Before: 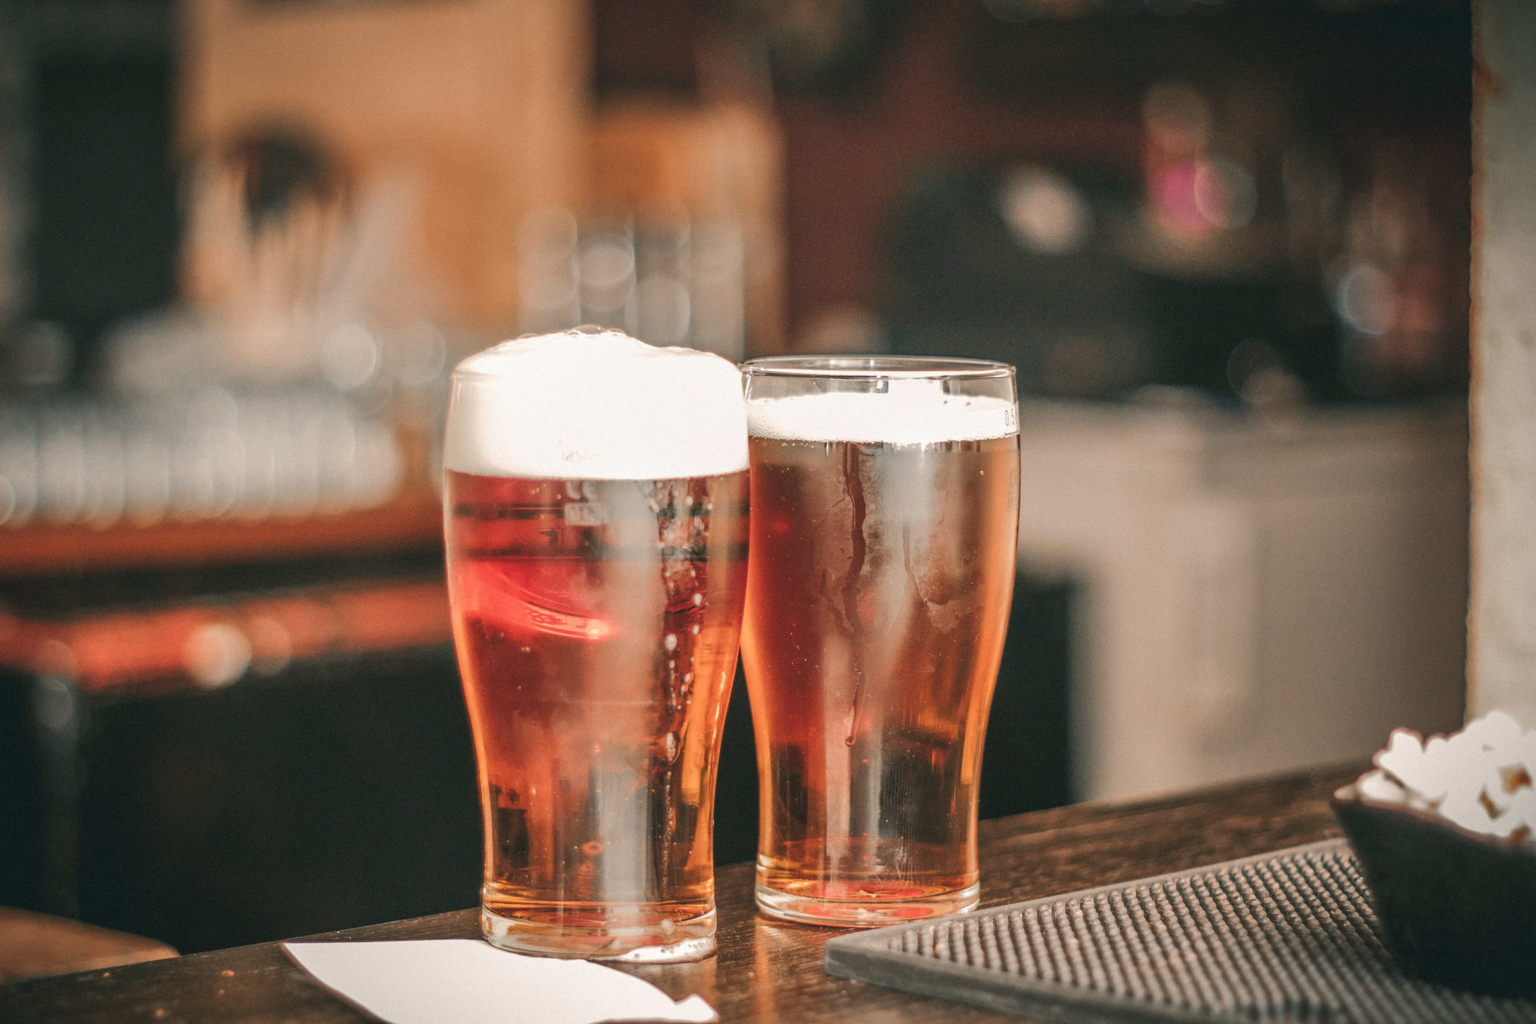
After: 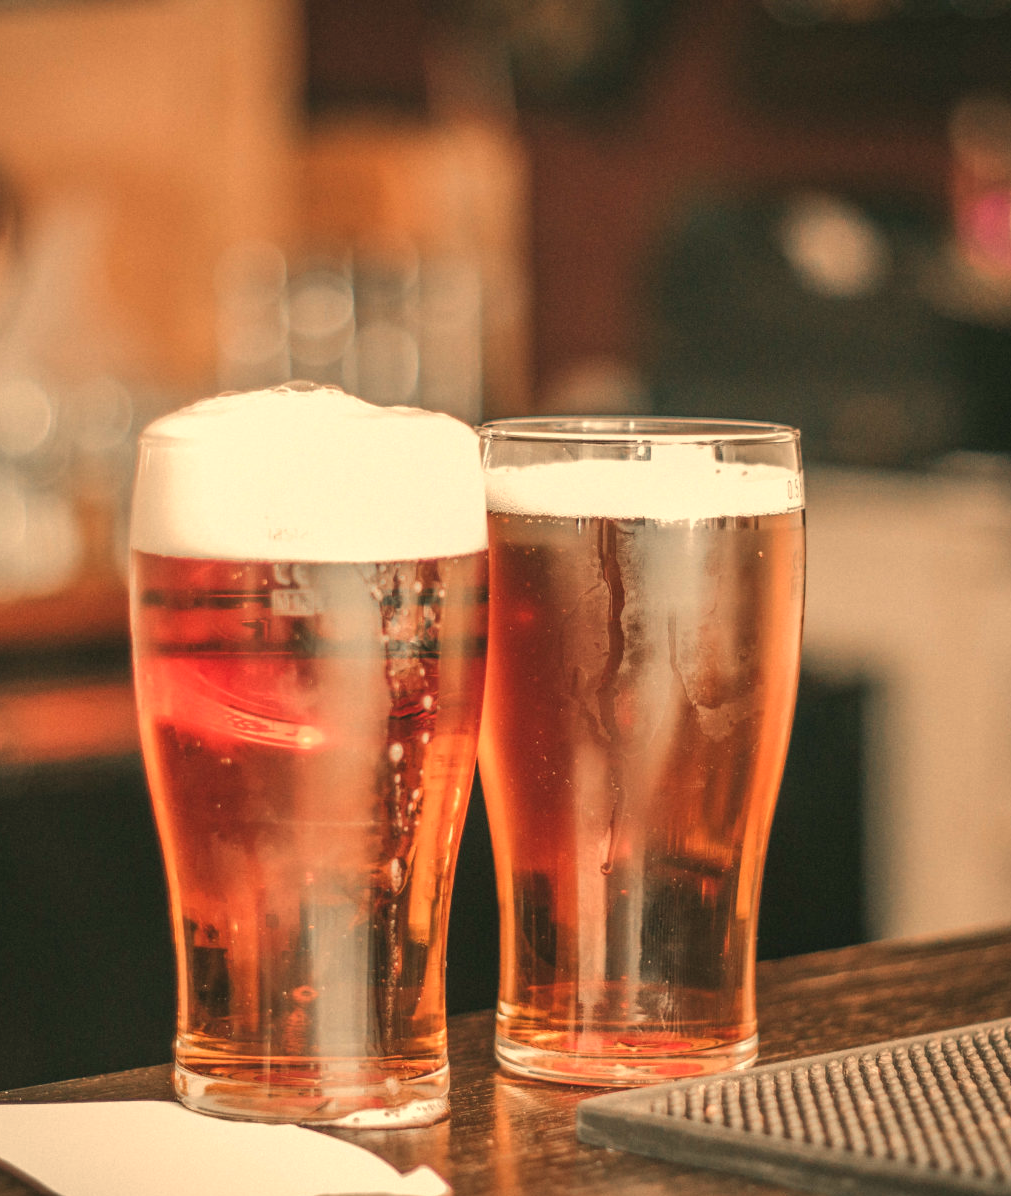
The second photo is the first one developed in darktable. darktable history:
white balance: red 1.123, blue 0.83
crop: left 21.674%, right 22.086%
tone equalizer: on, module defaults
